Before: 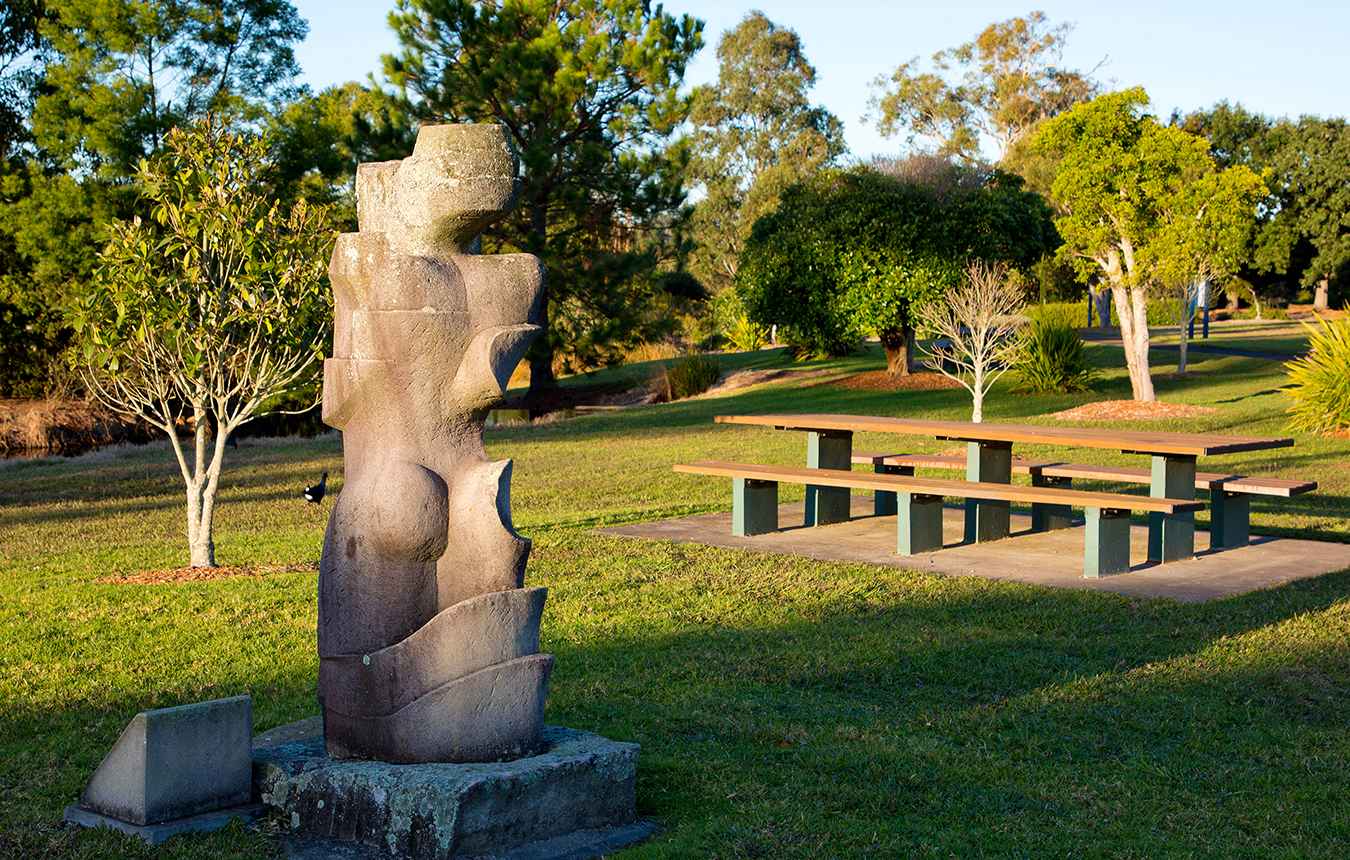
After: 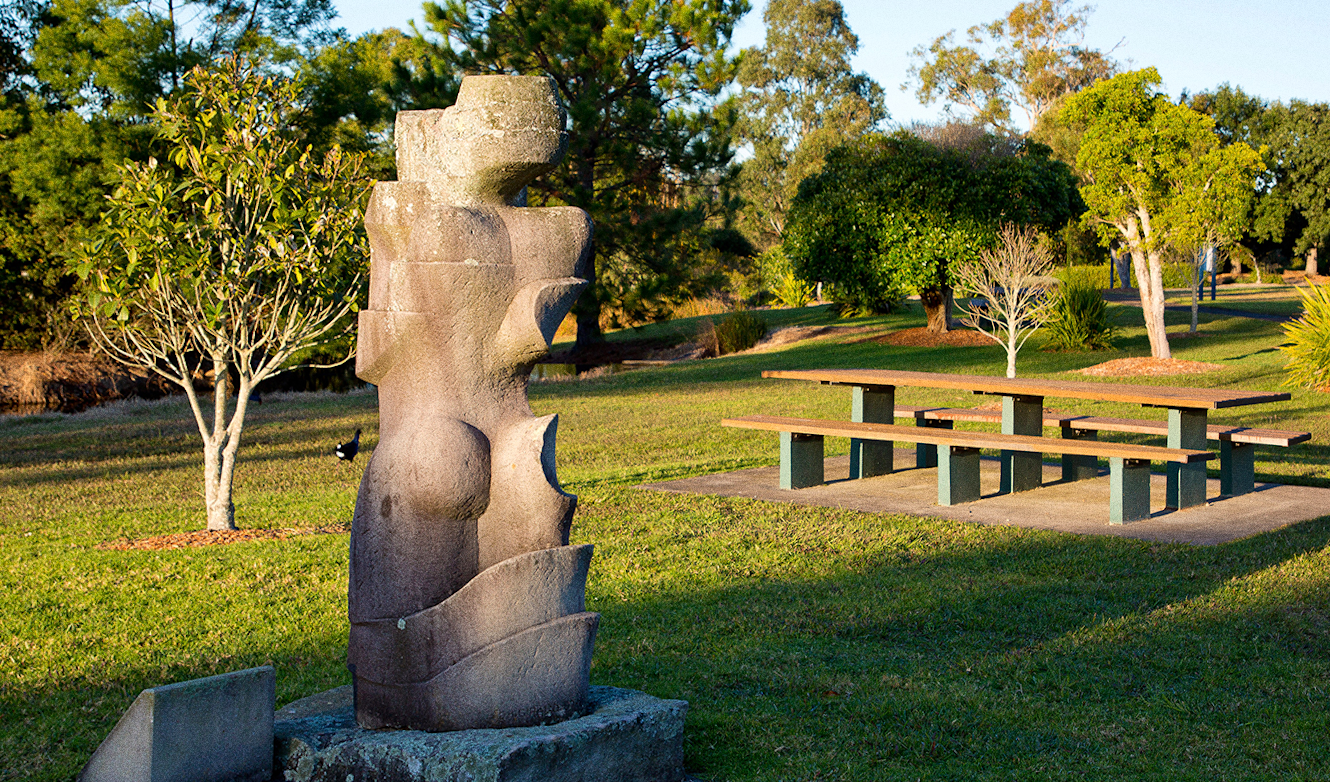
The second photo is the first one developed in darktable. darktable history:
rotate and perspective: rotation -0.013°, lens shift (vertical) -0.027, lens shift (horizontal) 0.178, crop left 0.016, crop right 0.989, crop top 0.082, crop bottom 0.918
grain: coarseness 0.09 ISO, strength 40%
